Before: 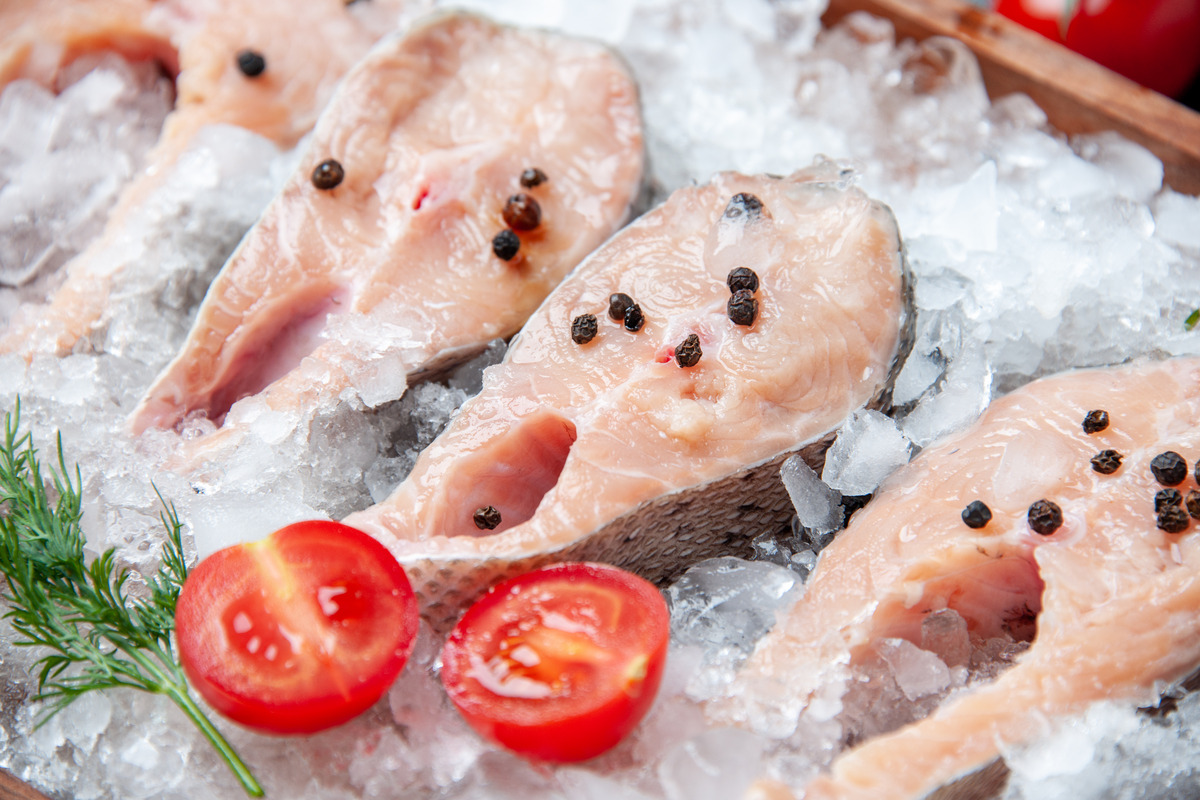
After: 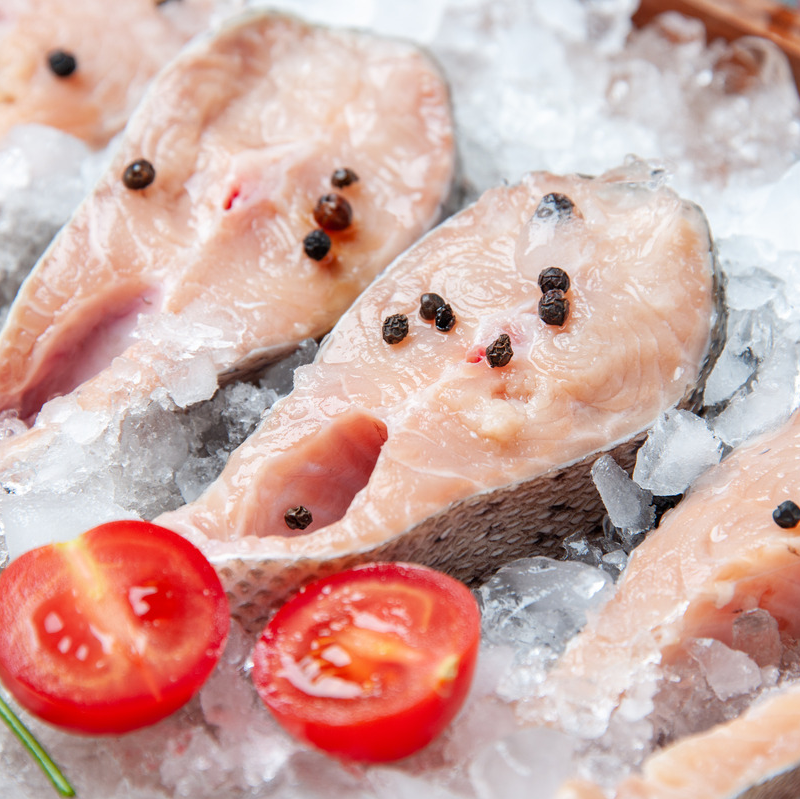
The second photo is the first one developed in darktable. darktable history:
crop and rotate: left 15.754%, right 17.579%
exposure: compensate highlight preservation false
